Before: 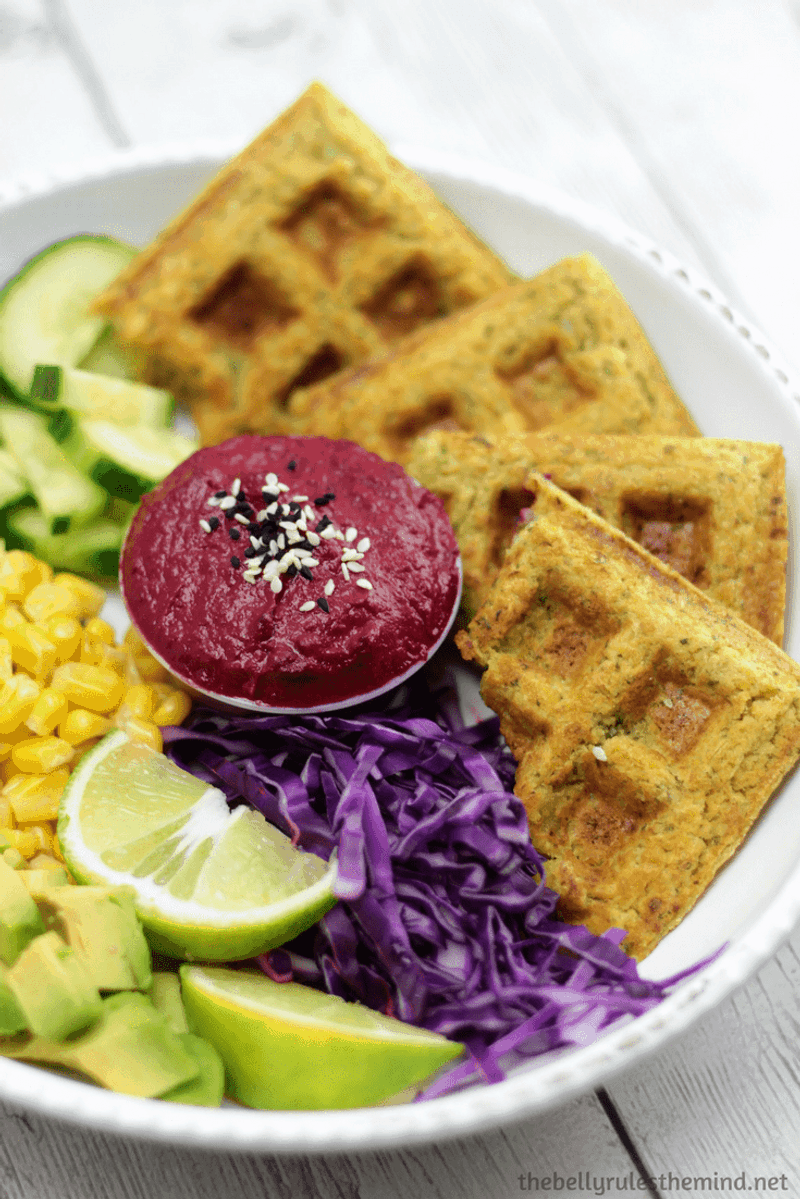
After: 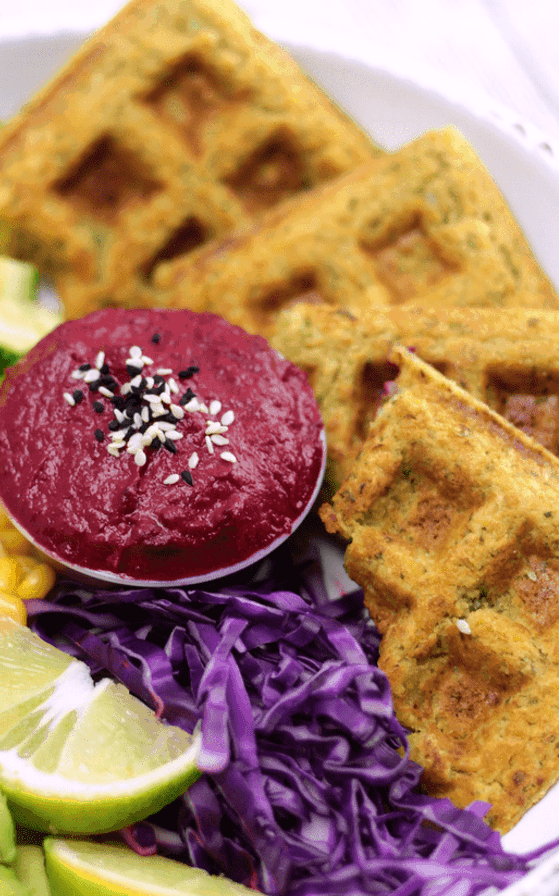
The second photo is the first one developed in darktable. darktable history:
crop and rotate: left 17.046%, top 10.659%, right 12.989%, bottom 14.553%
white balance: red 1.05, blue 1.072
